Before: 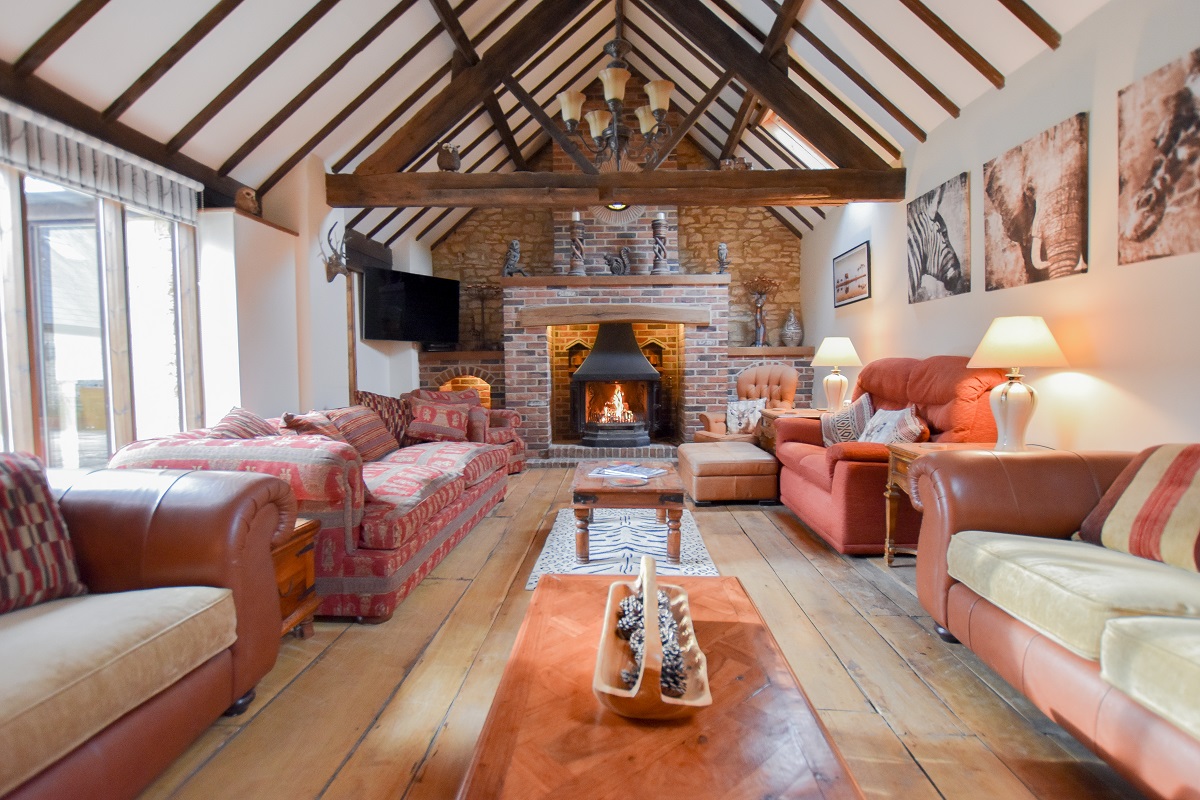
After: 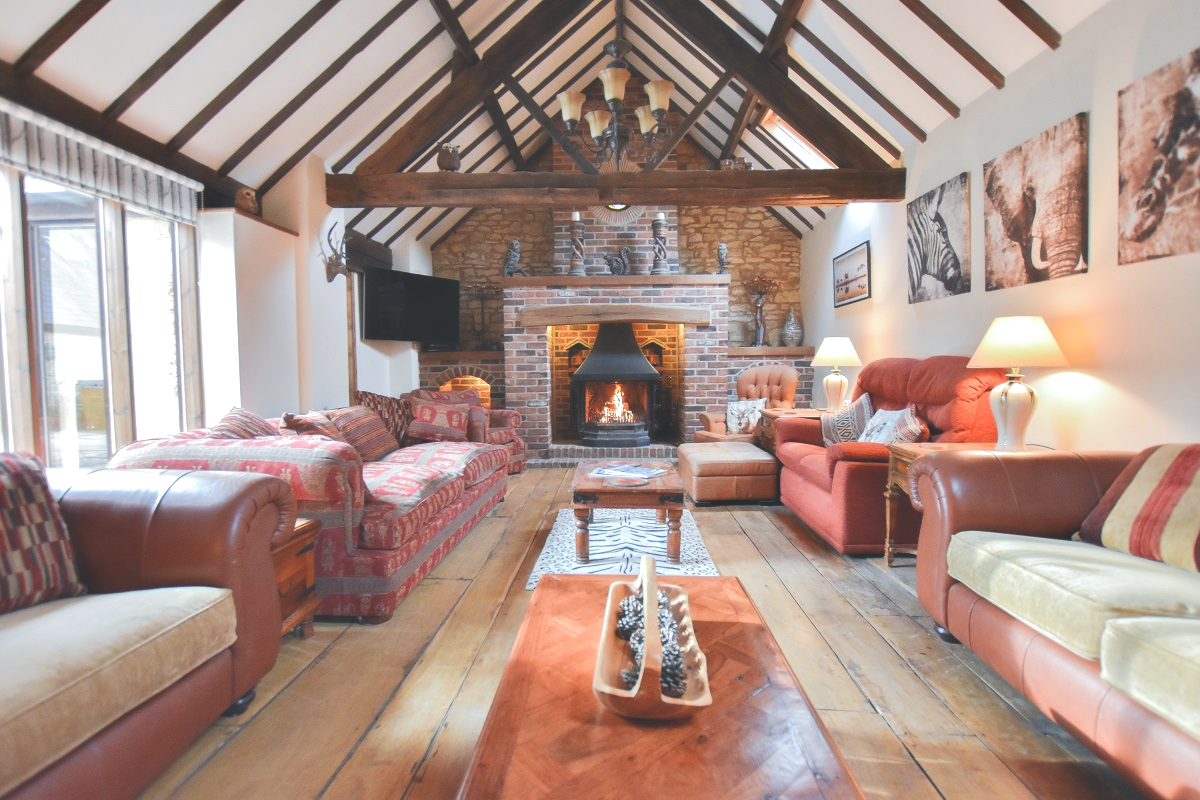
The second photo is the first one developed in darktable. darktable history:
contrast equalizer: octaves 7, y [[0.528, 0.548, 0.563, 0.562, 0.546, 0.526], [0.55 ×6], [0 ×6], [0 ×6], [0 ×6]]
exposure: black level correction -0.041, exposure 0.063 EV, compensate highlight preservation false
haze removal: strength -0.091, compatibility mode true, adaptive false
